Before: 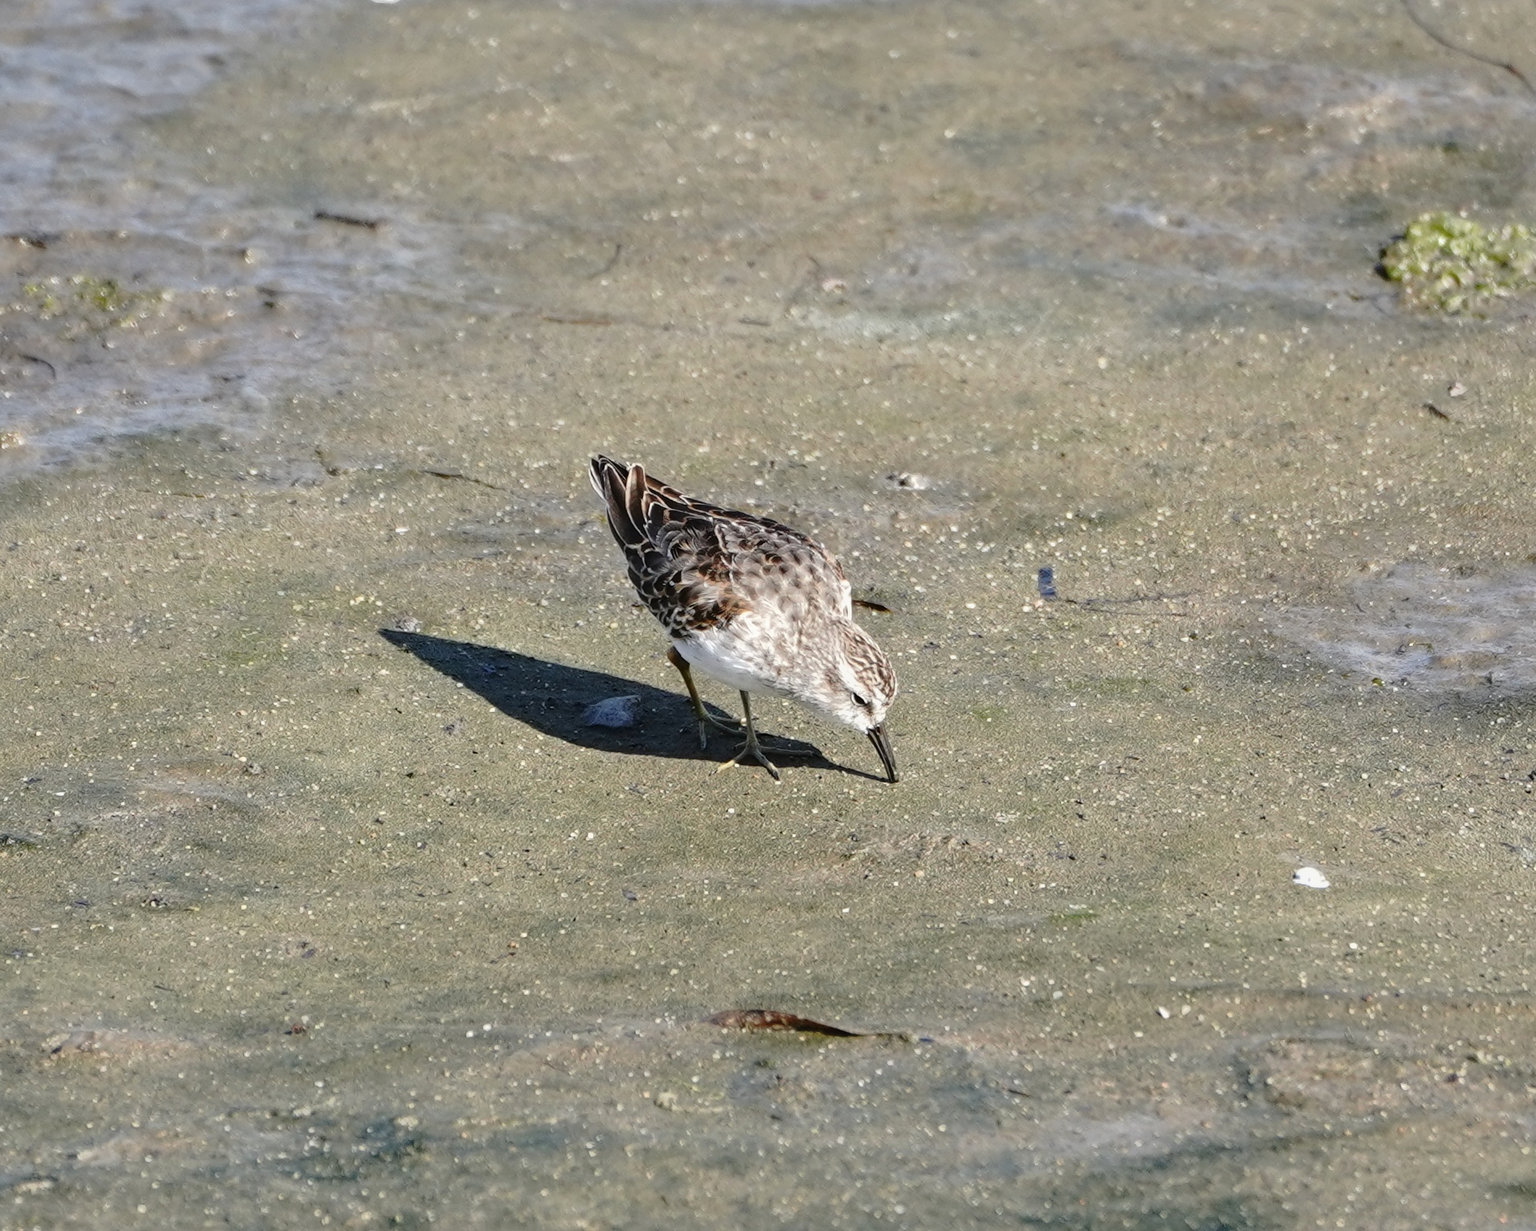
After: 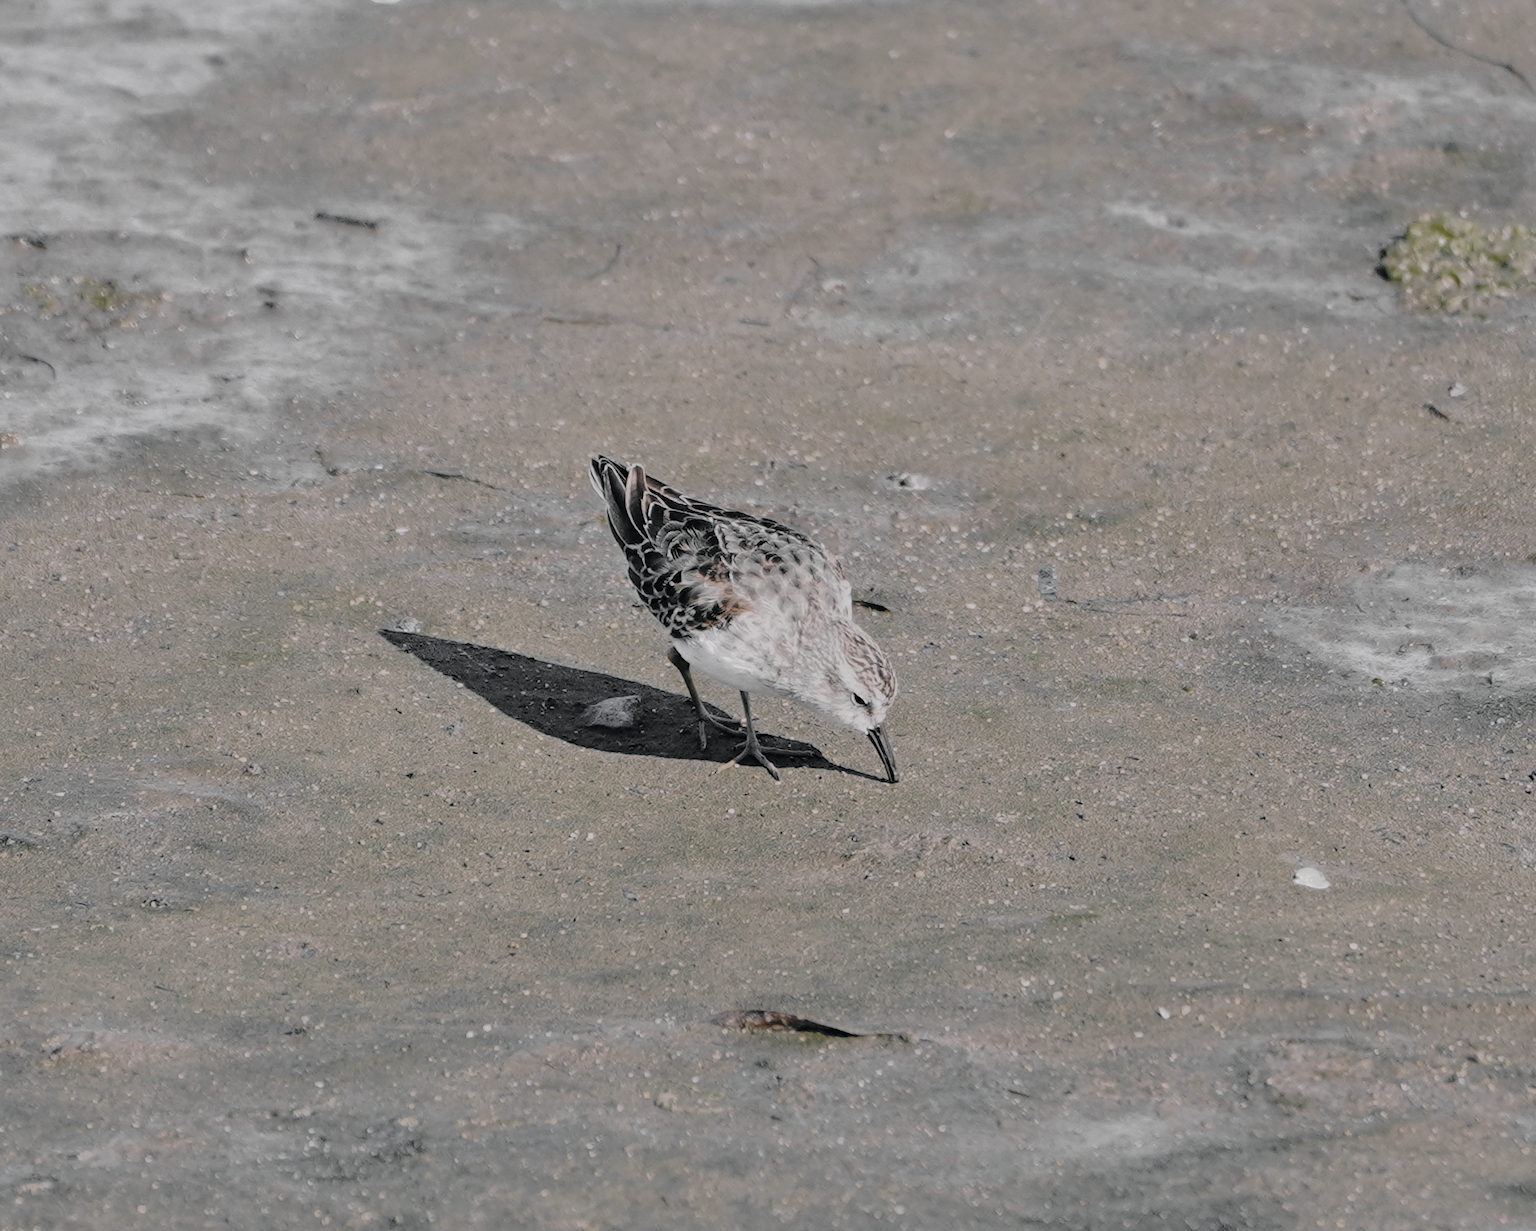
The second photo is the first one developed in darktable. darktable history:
color correction: highlights a* 17.01, highlights b* 0.236, shadows a* -15.39, shadows b* -14.57, saturation 1.45
color zones: curves: ch0 [(0, 0.613) (0.01, 0.613) (0.245, 0.448) (0.498, 0.529) (0.642, 0.665) (0.879, 0.777) (0.99, 0.613)]; ch1 [(0, 0.035) (0.121, 0.189) (0.259, 0.197) (0.415, 0.061) (0.589, 0.022) (0.732, 0.022) (0.857, 0.026) (0.991, 0.053)]
filmic rgb: black relative exposure -8 EV, white relative exposure 8.04 EV, hardness 2.52, latitude 9.16%, contrast 0.725, highlights saturation mix 8.79%, shadows ↔ highlights balance 1.95%, color science v4 (2020)
shadows and highlights: soften with gaussian
